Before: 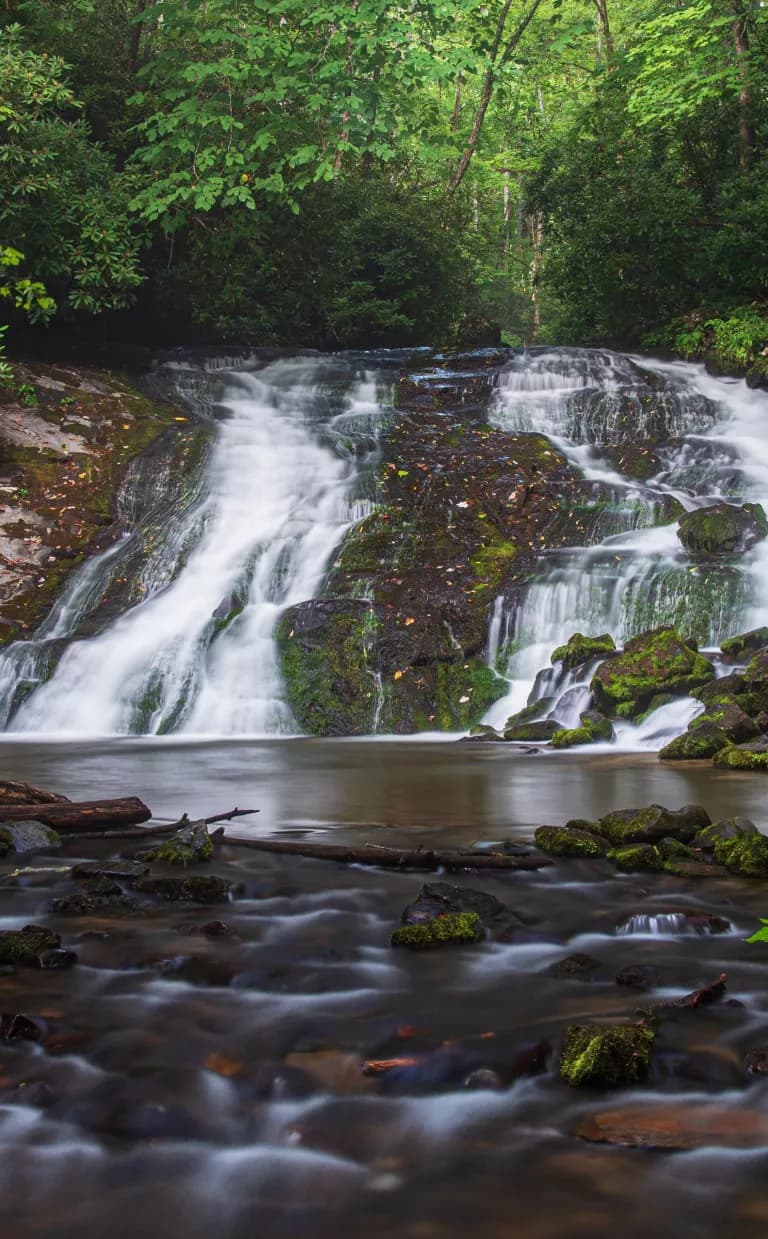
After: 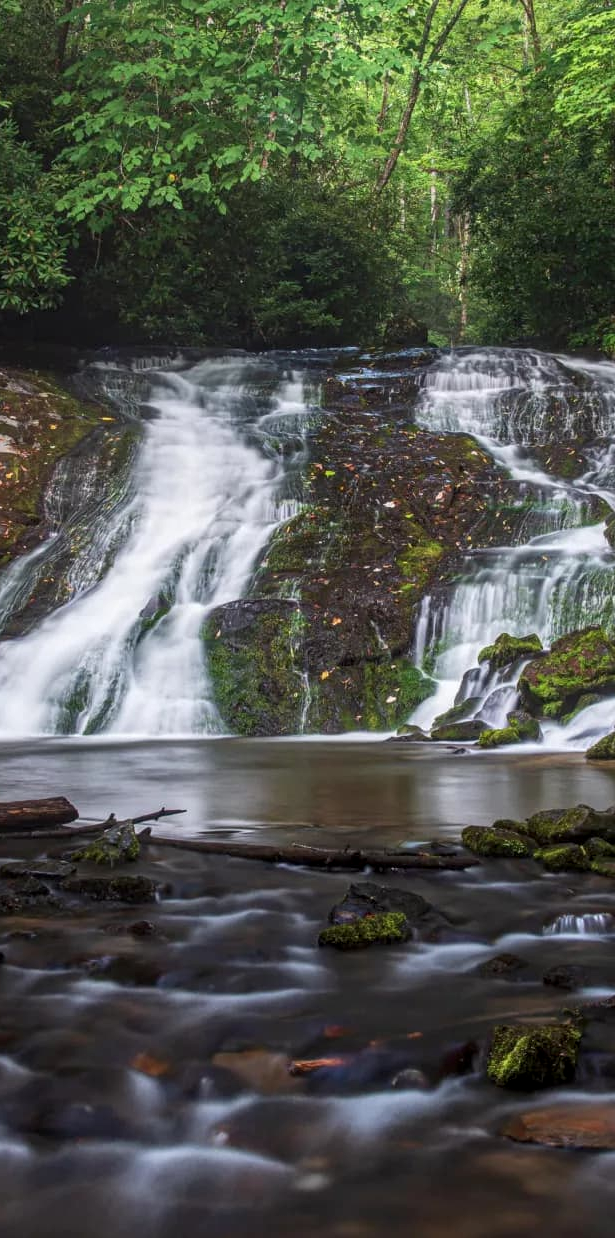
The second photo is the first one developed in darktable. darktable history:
crop and rotate: left 9.597%, right 10.195%
local contrast: on, module defaults
